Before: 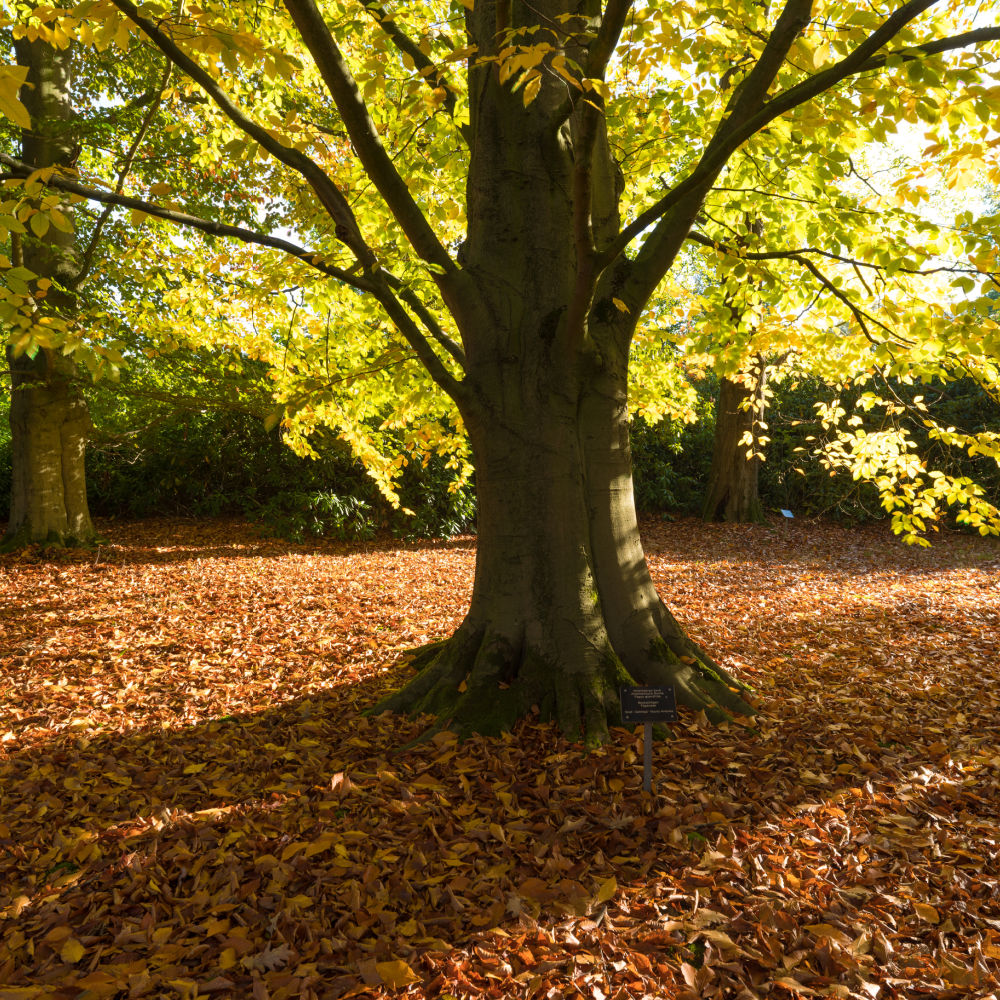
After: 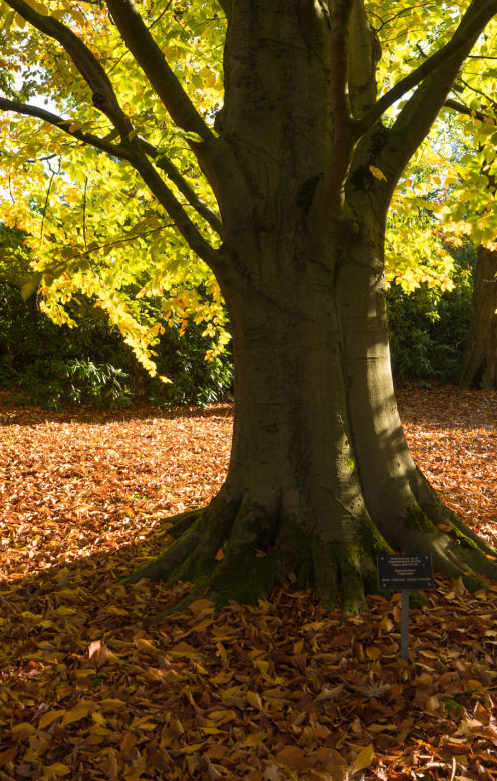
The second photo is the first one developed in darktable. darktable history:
crop and rotate: angle 0.021°, left 24.296%, top 13.227%, right 25.972%, bottom 8.567%
